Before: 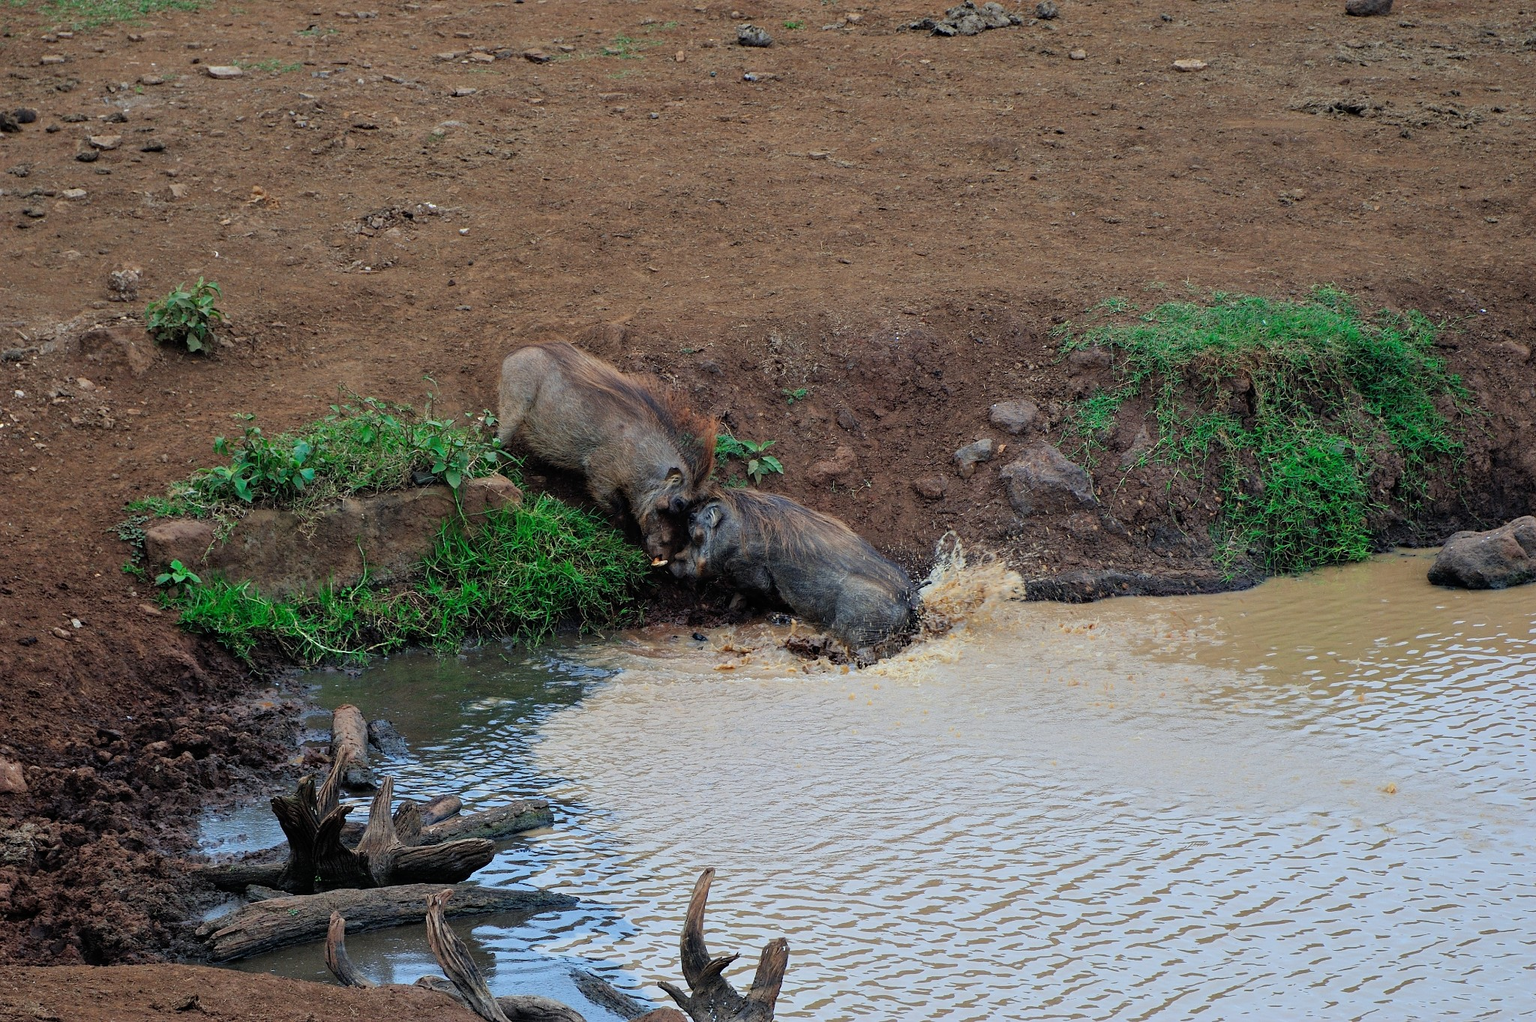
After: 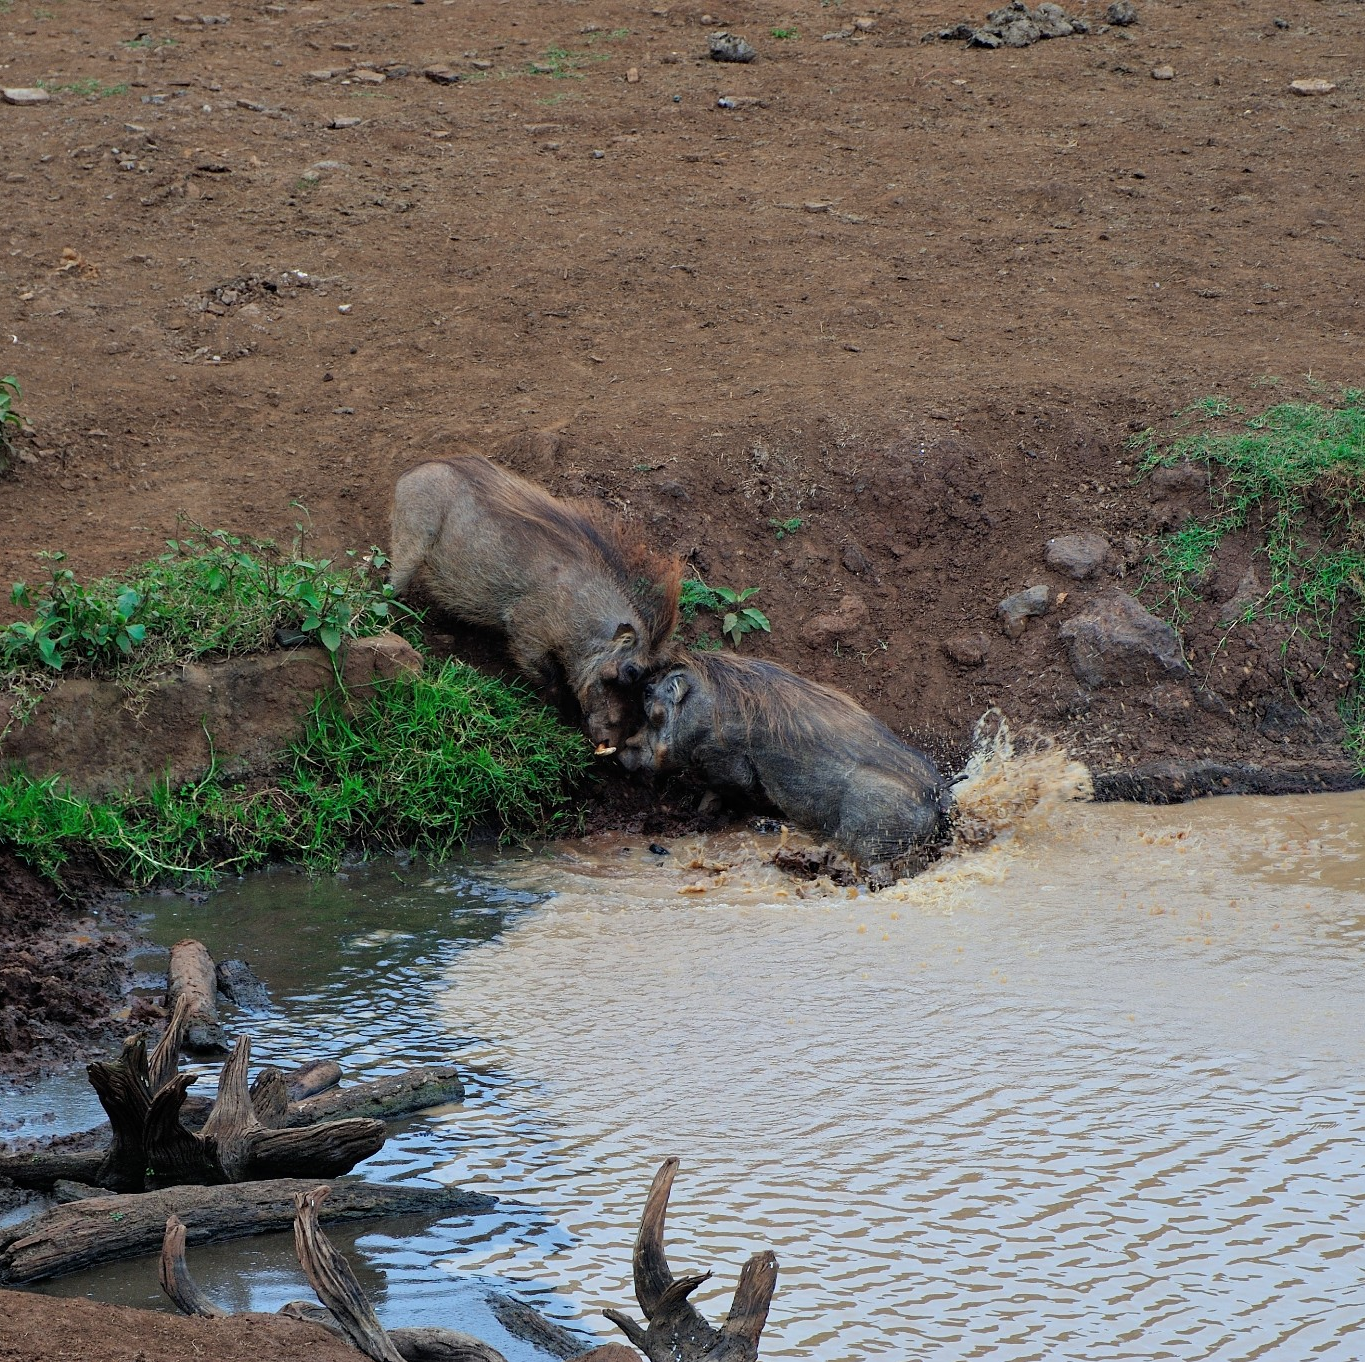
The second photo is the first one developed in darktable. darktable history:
crop and rotate: left 13.409%, right 19.924%
color zones: curves: ch1 [(0, 0.469) (0.01, 0.469) (0.12, 0.446) (0.248, 0.469) (0.5, 0.5) (0.748, 0.5) (0.99, 0.469) (1, 0.469)]
